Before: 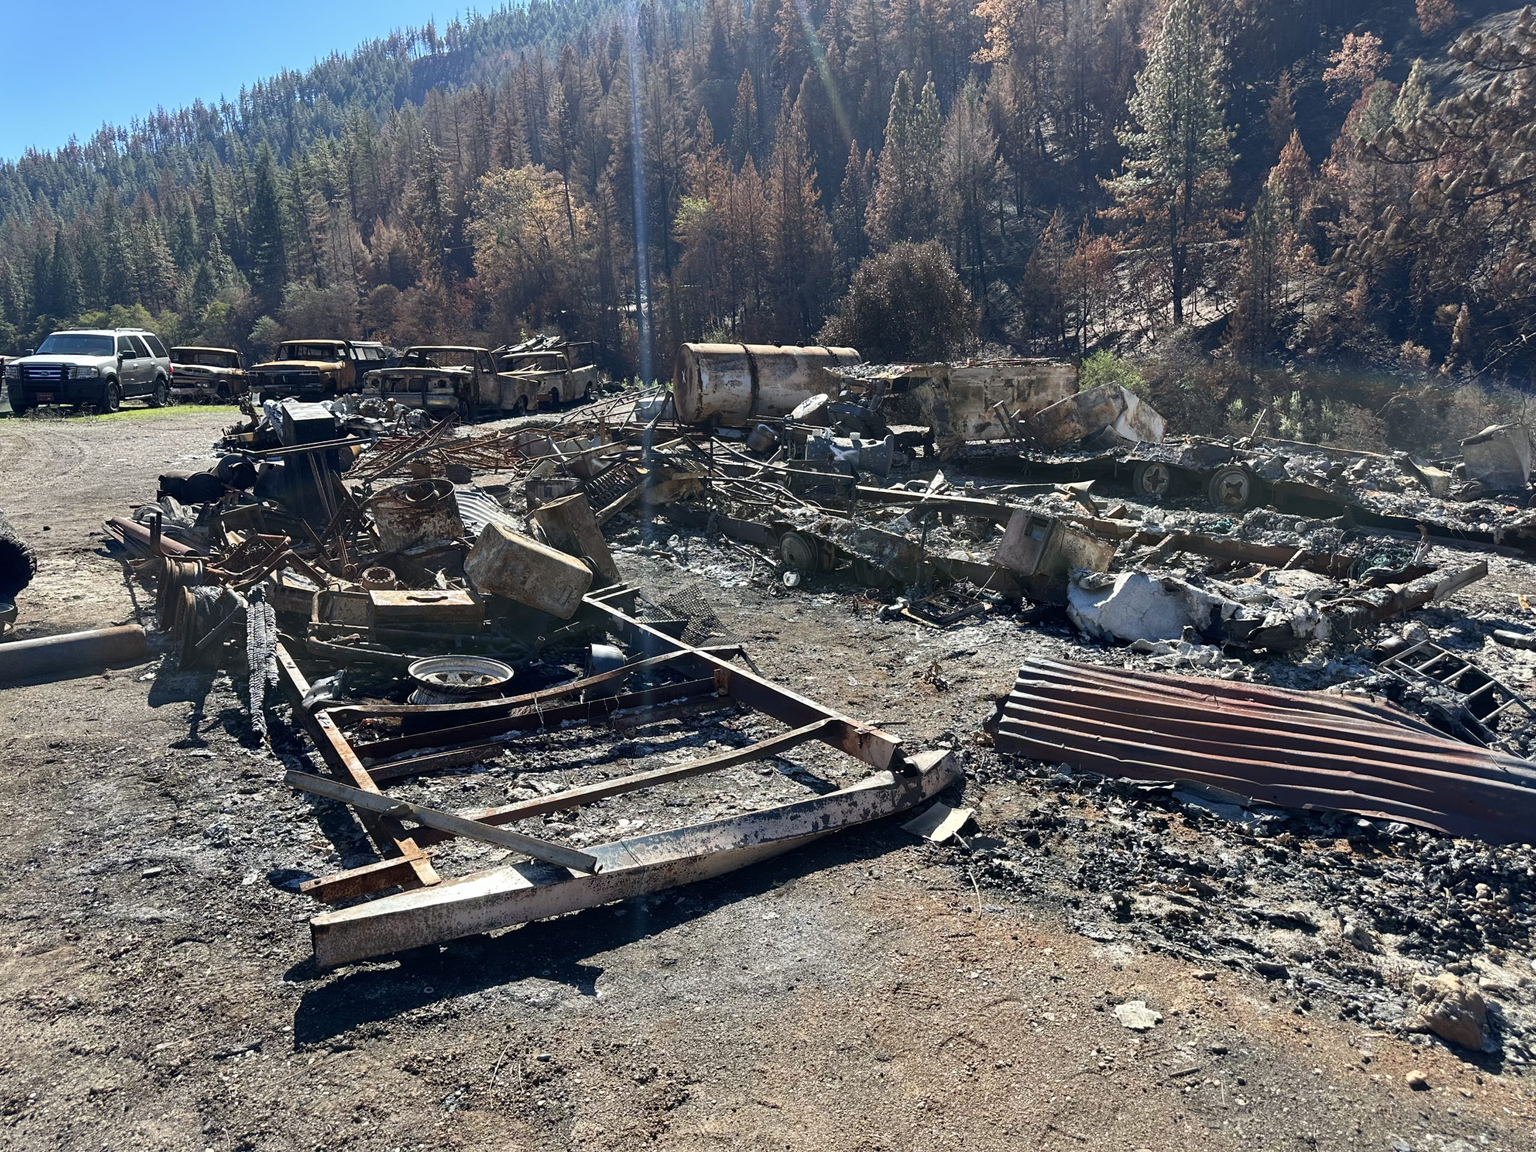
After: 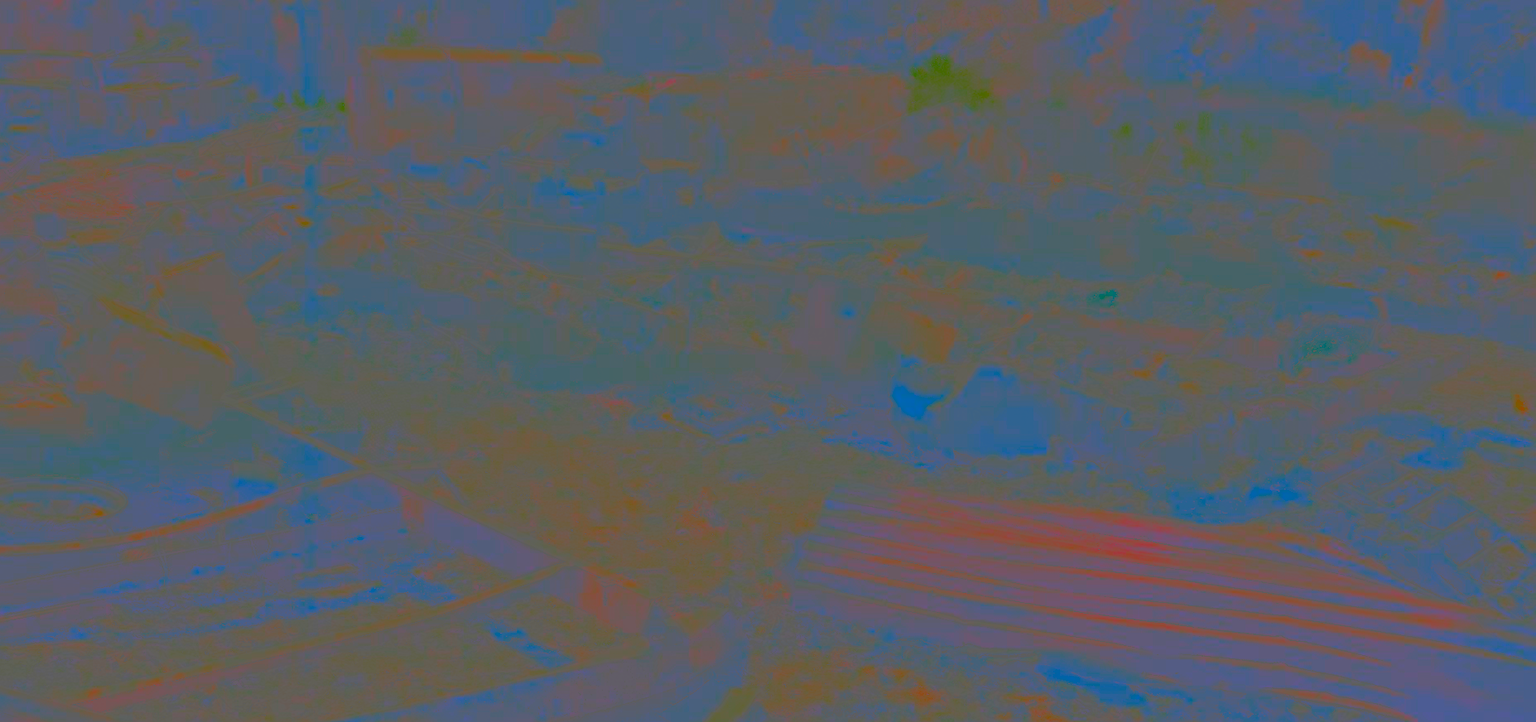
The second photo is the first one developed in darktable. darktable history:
color balance rgb: perceptual saturation grading › global saturation -2.032%, perceptual saturation grading › highlights -7.879%, perceptual saturation grading › mid-tones 8.32%, perceptual saturation grading › shadows 2.807%, global vibrance 20%
crop and rotate: left 27.527%, top 26.883%, bottom 27.68%
sharpen: on, module defaults
contrast brightness saturation: contrast -0.99, brightness -0.16, saturation 0.732
